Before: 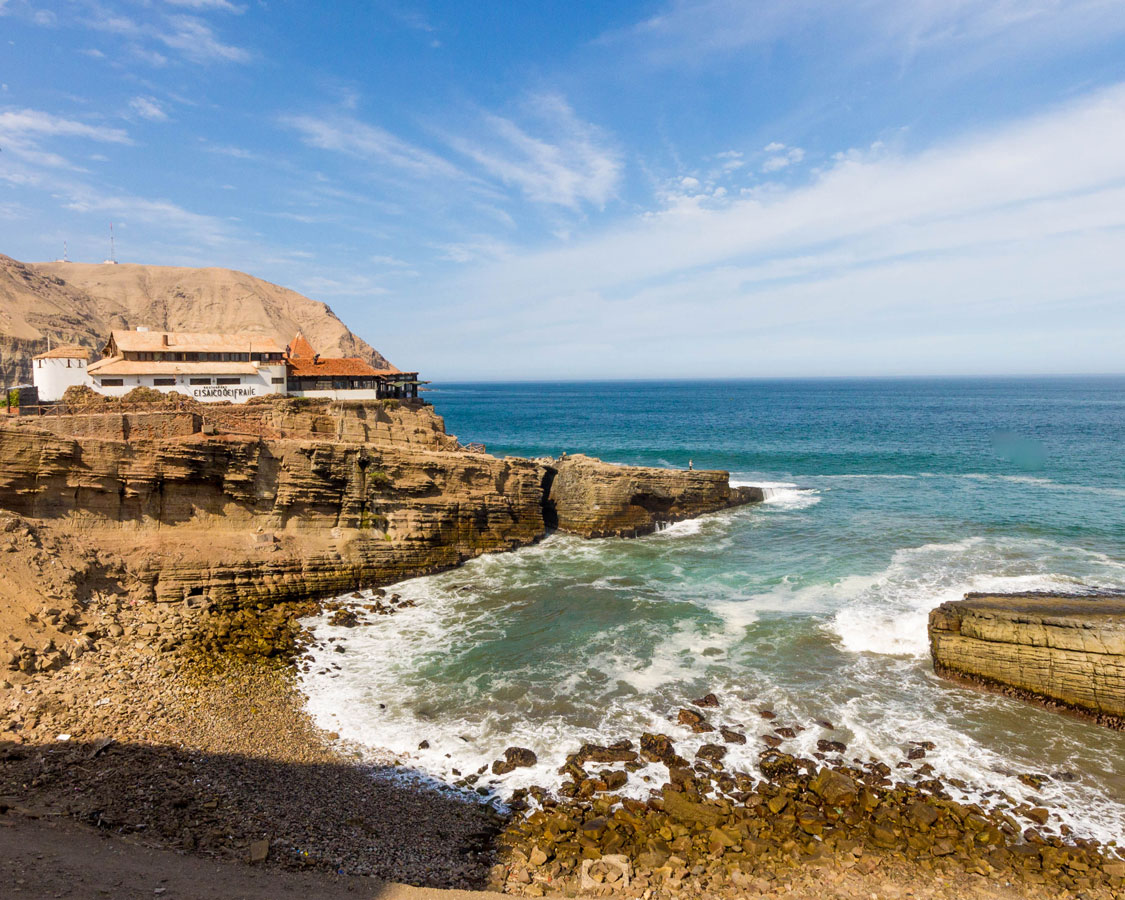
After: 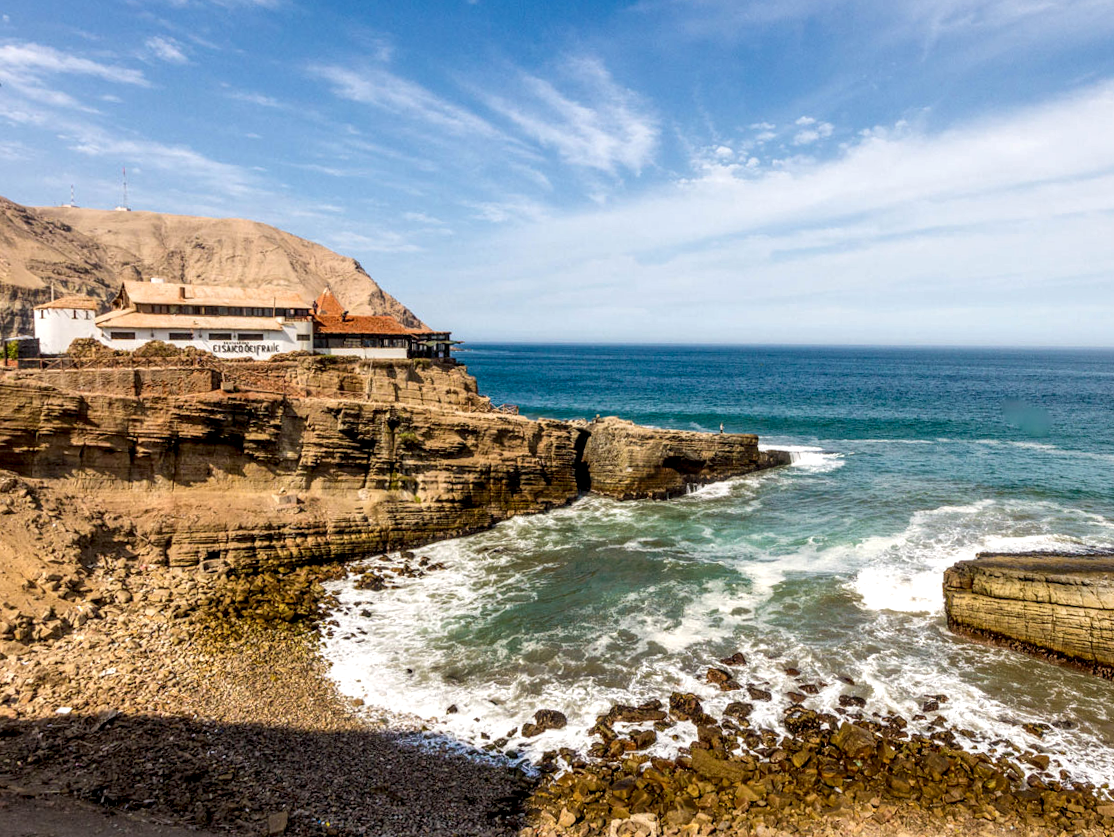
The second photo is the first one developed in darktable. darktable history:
rotate and perspective: rotation 0.679°, lens shift (horizontal) 0.136, crop left 0.009, crop right 0.991, crop top 0.078, crop bottom 0.95
local contrast: detail 154%
